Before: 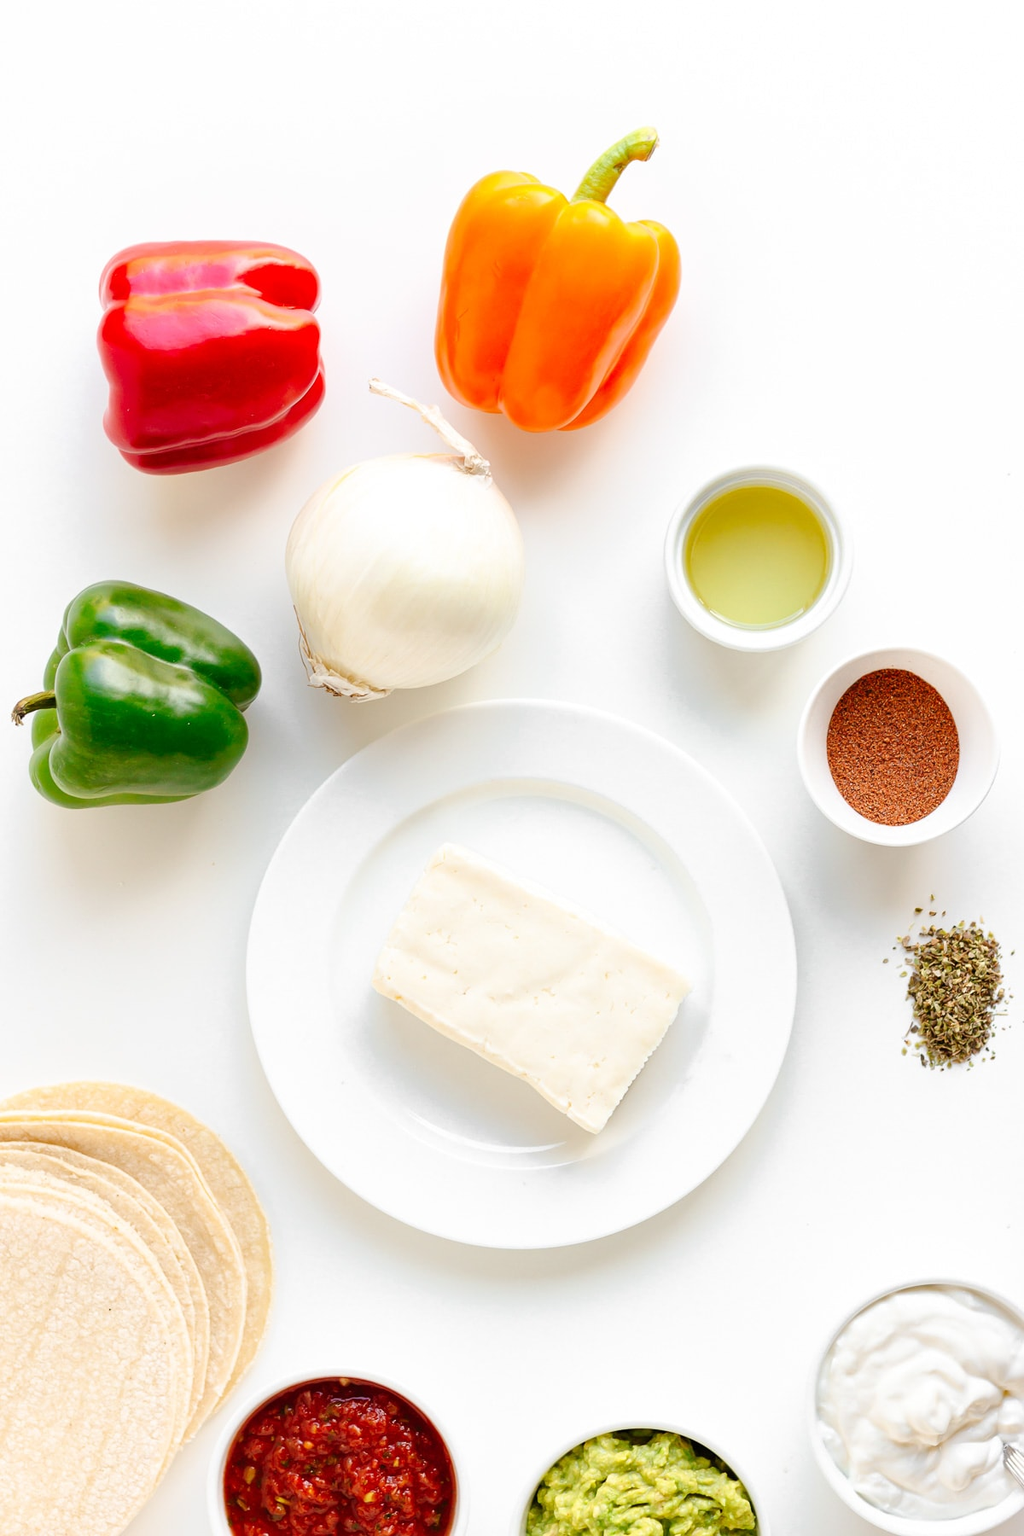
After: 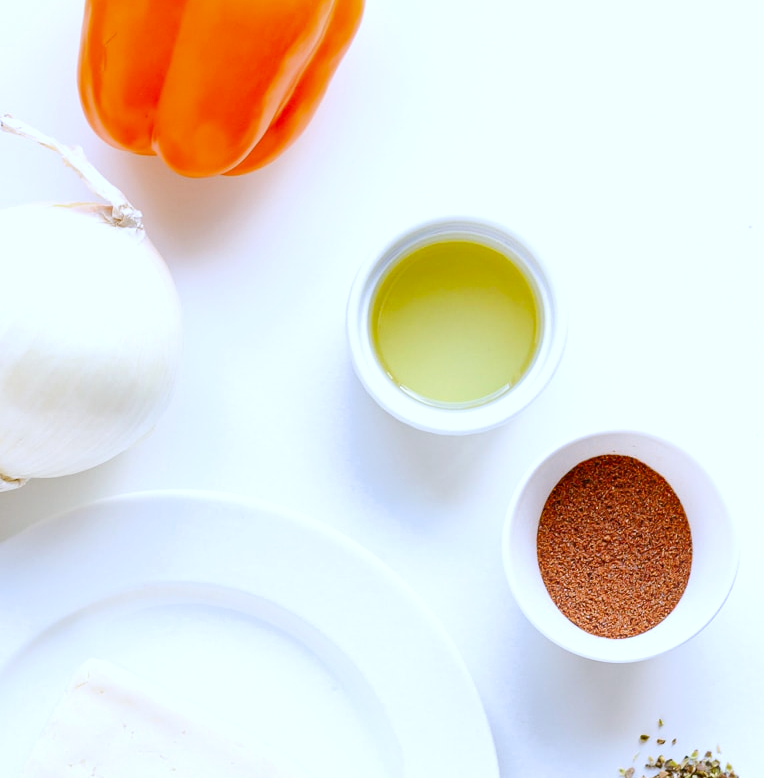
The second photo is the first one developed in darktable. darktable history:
white balance: red 0.948, green 1.02, blue 1.176
crop: left 36.005%, top 18.293%, right 0.31%, bottom 38.444%
haze removal: compatibility mode true, adaptive false
